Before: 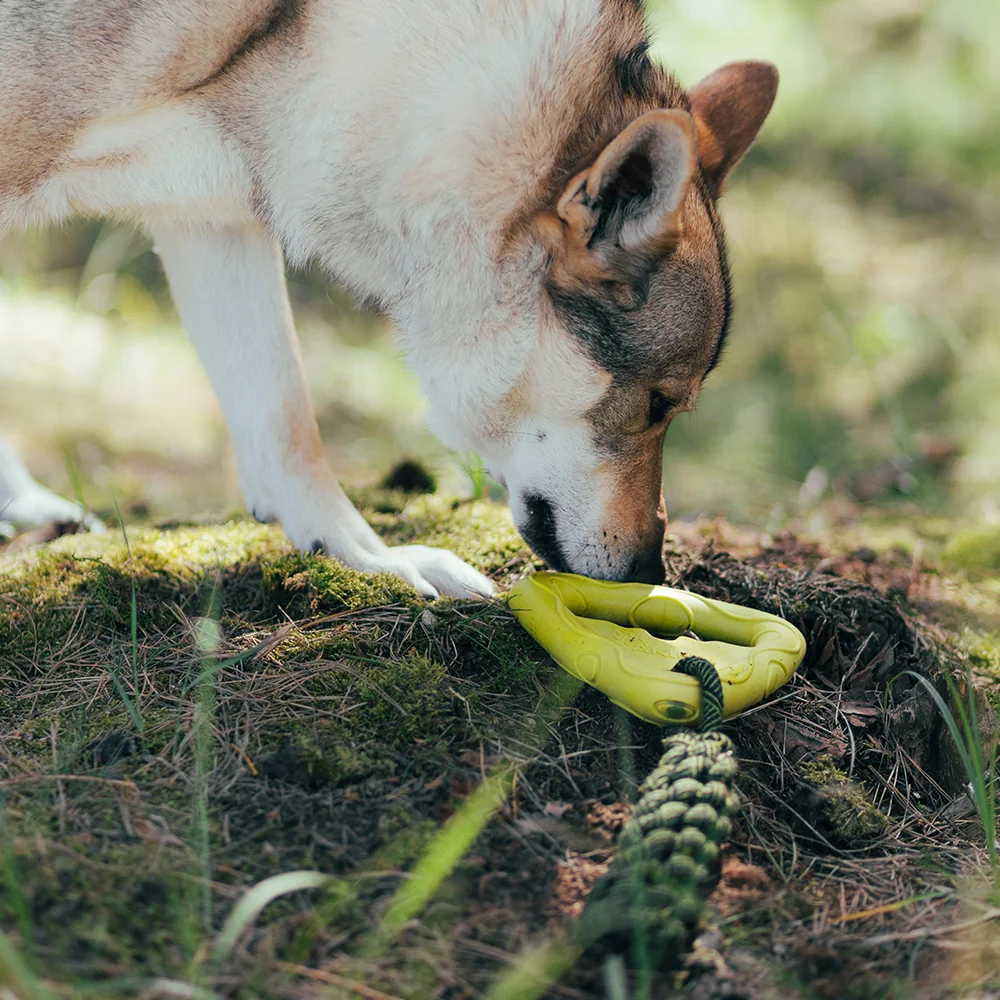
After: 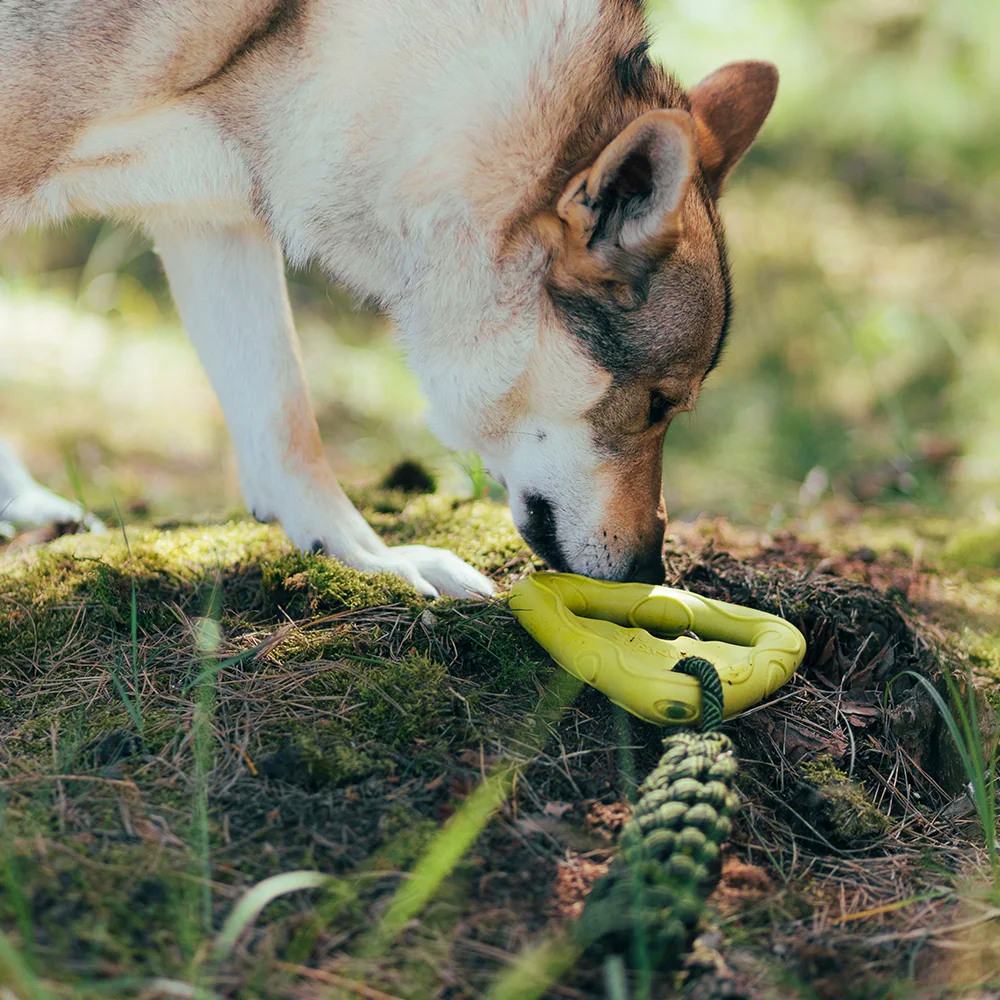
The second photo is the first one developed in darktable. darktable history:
levels: mode automatic, levels [0.044, 0.416, 0.908]
velvia: on, module defaults
